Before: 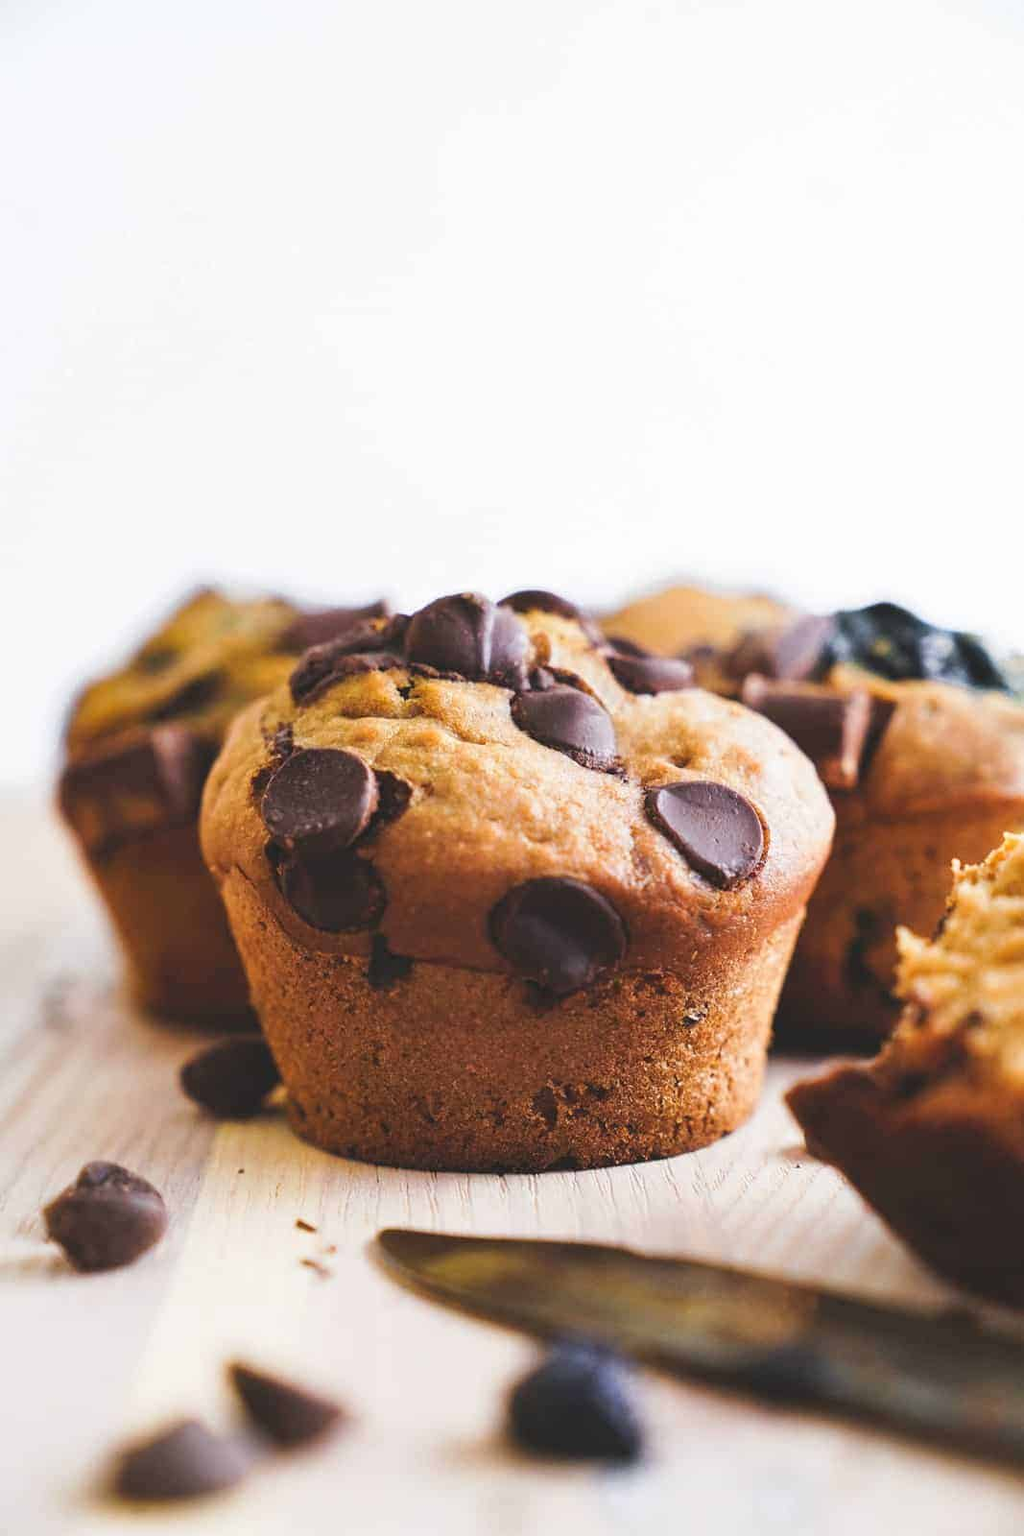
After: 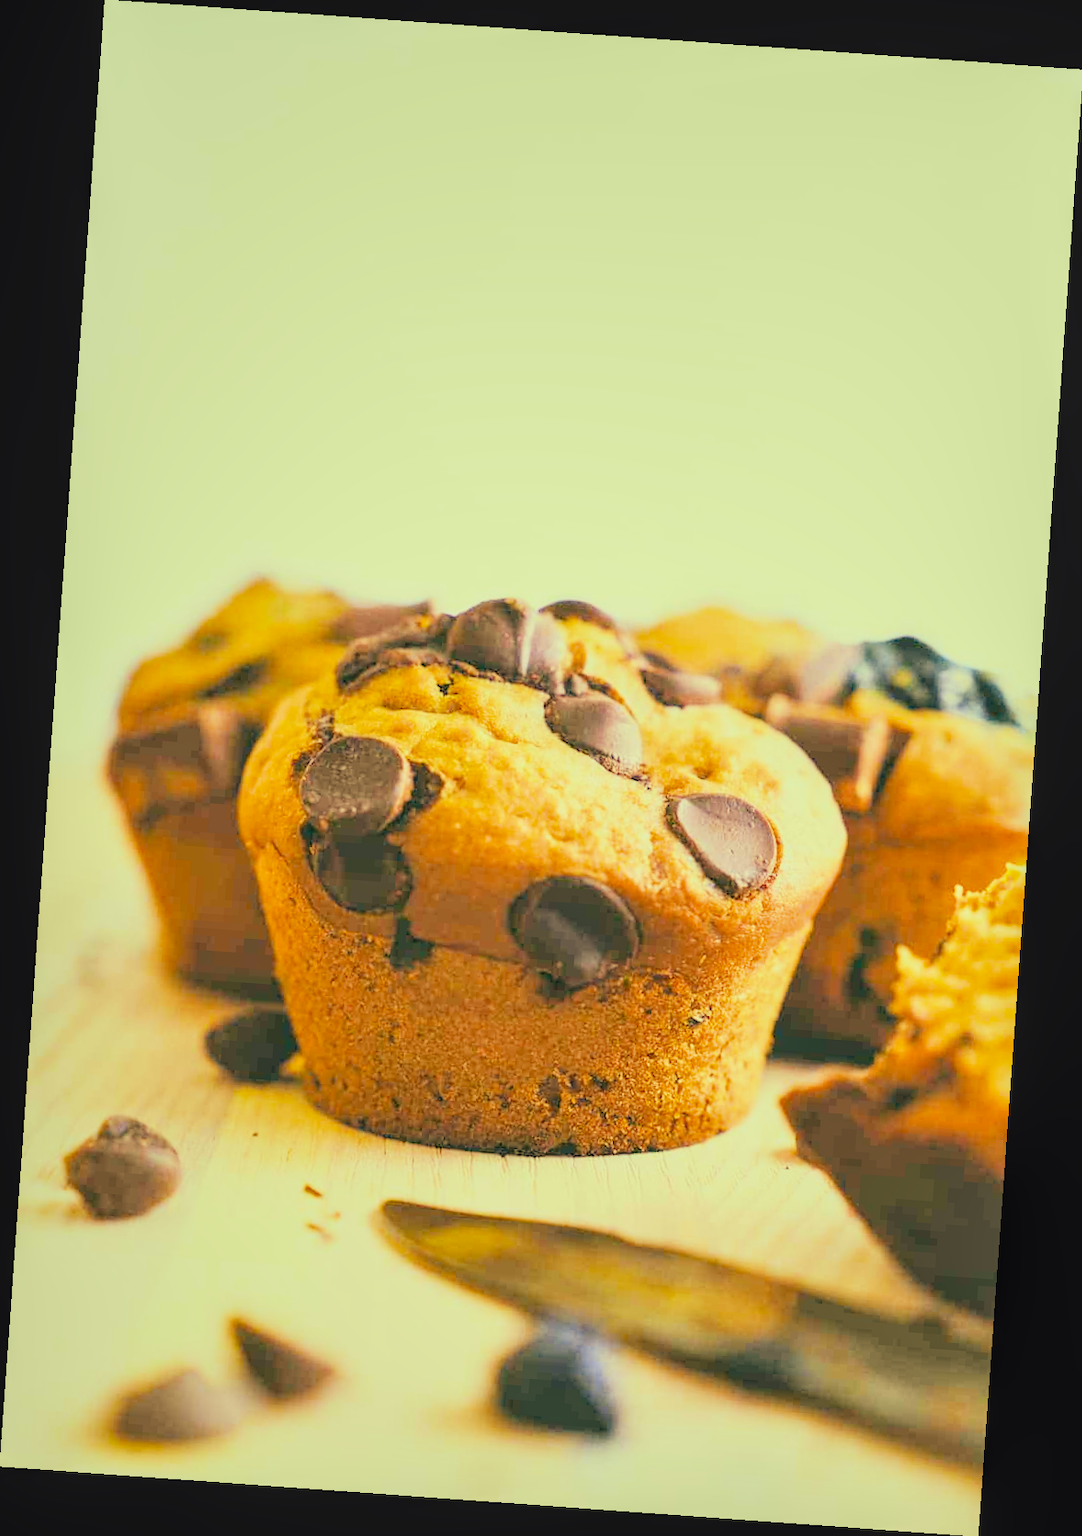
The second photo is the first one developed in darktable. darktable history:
rotate and perspective: rotation 4.1°, automatic cropping off
color balance: mode lift, gamma, gain (sRGB), lift [1, 0.69, 1, 1], gamma [1, 1.482, 1, 1], gain [1, 1, 1, 0.802]
color contrast: green-magenta contrast 0.85, blue-yellow contrast 1.25, unbound 0
filmic rgb: black relative exposure -6.15 EV, white relative exposure 6.96 EV, hardness 2.23, color science v6 (2022)
color correction: highlights b* 3
exposure: black level correction 0.001, exposure 2 EV, compensate highlight preservation false
local contrast: detail 110%
